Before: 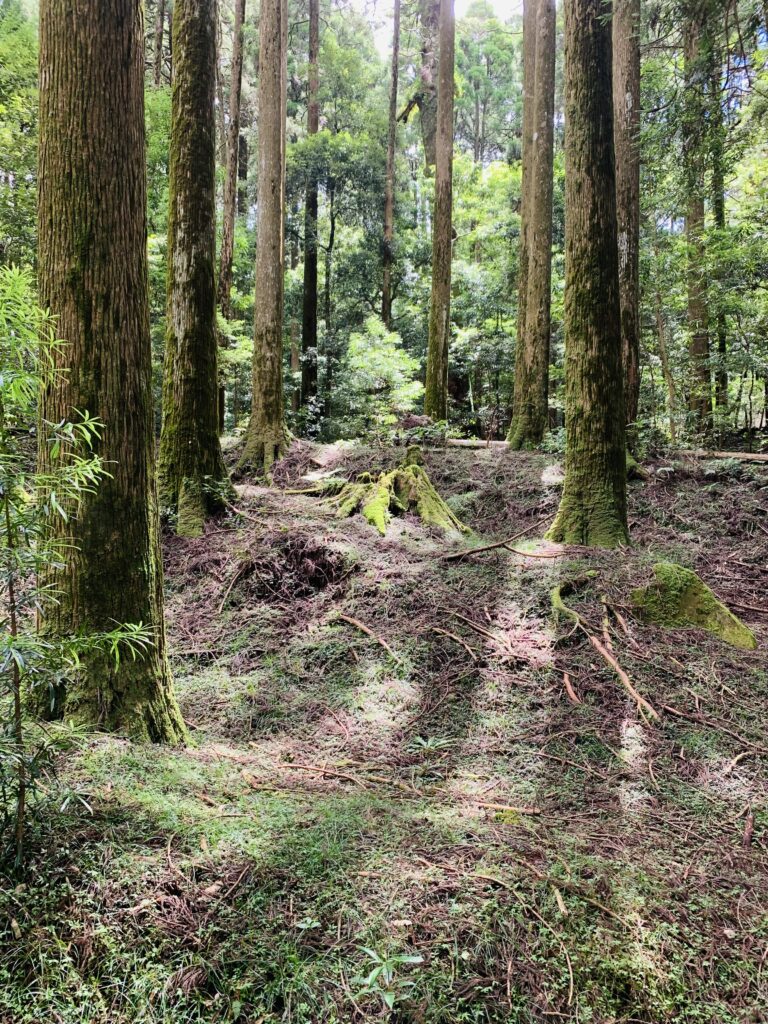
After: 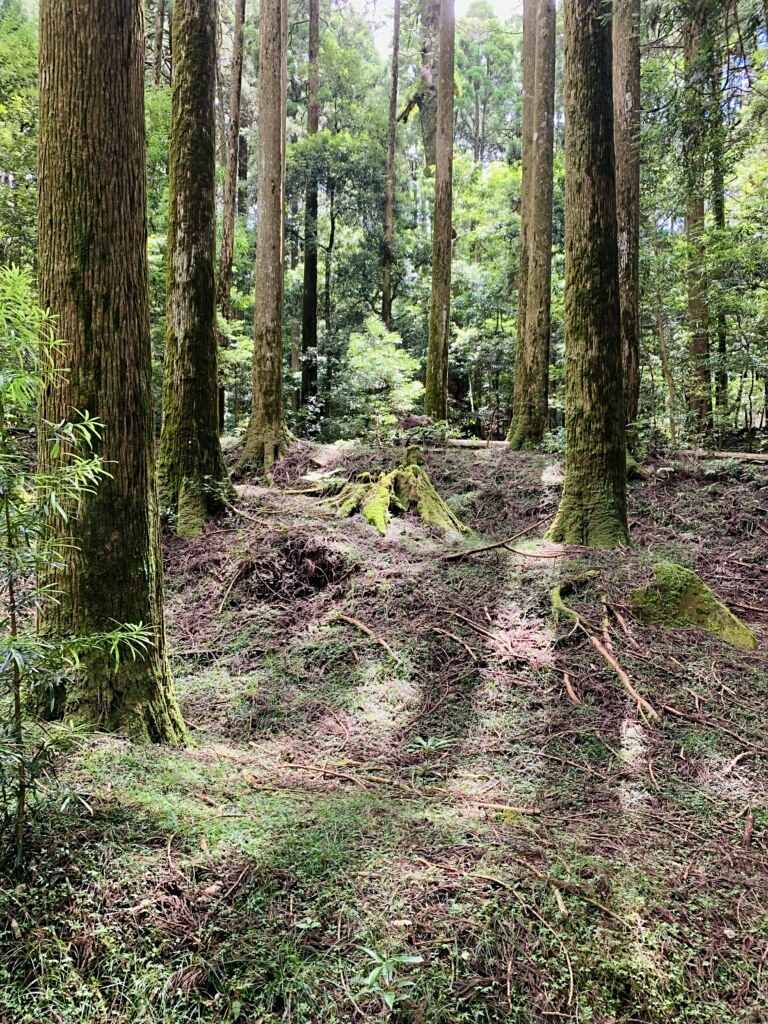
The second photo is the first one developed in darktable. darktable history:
white balance: emerald 1
sharpen: amount 0.2
